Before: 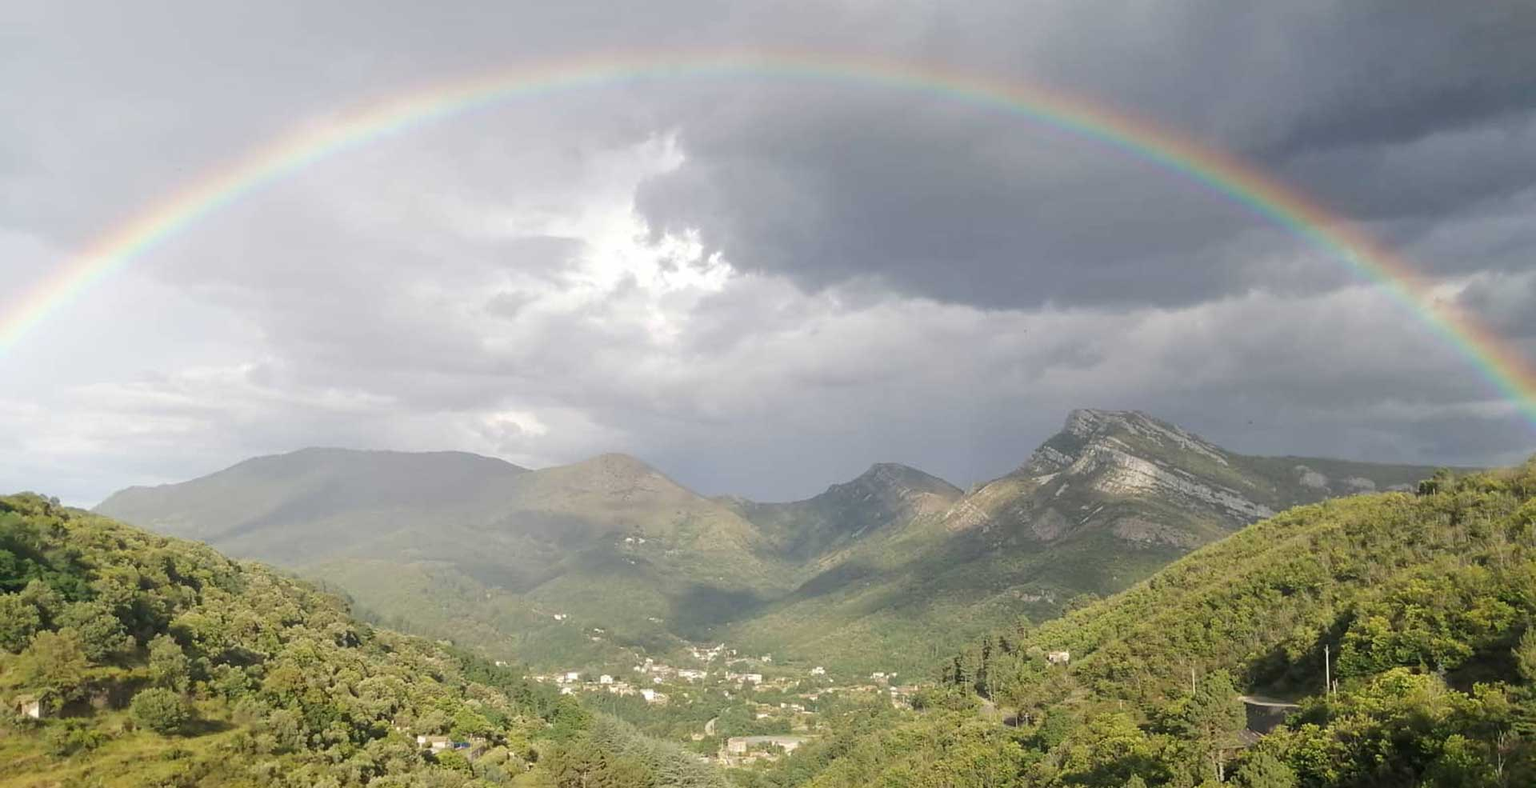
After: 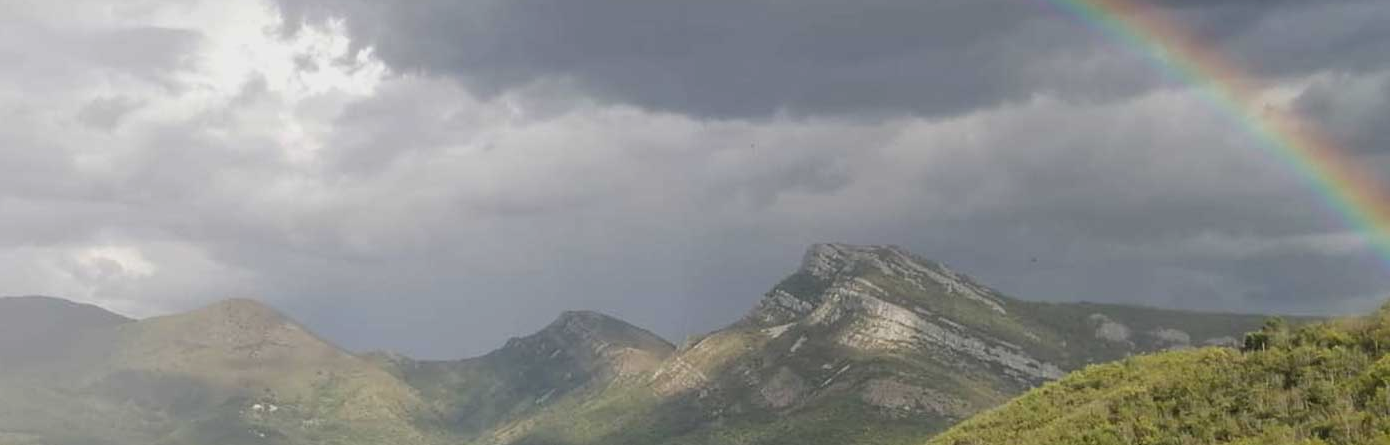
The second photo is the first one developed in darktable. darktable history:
crop and rotate: left 27.6%, top 27.303%, bottom 27.474%
exposure: exposure -0.283 EV, compensate highlight preservation false
